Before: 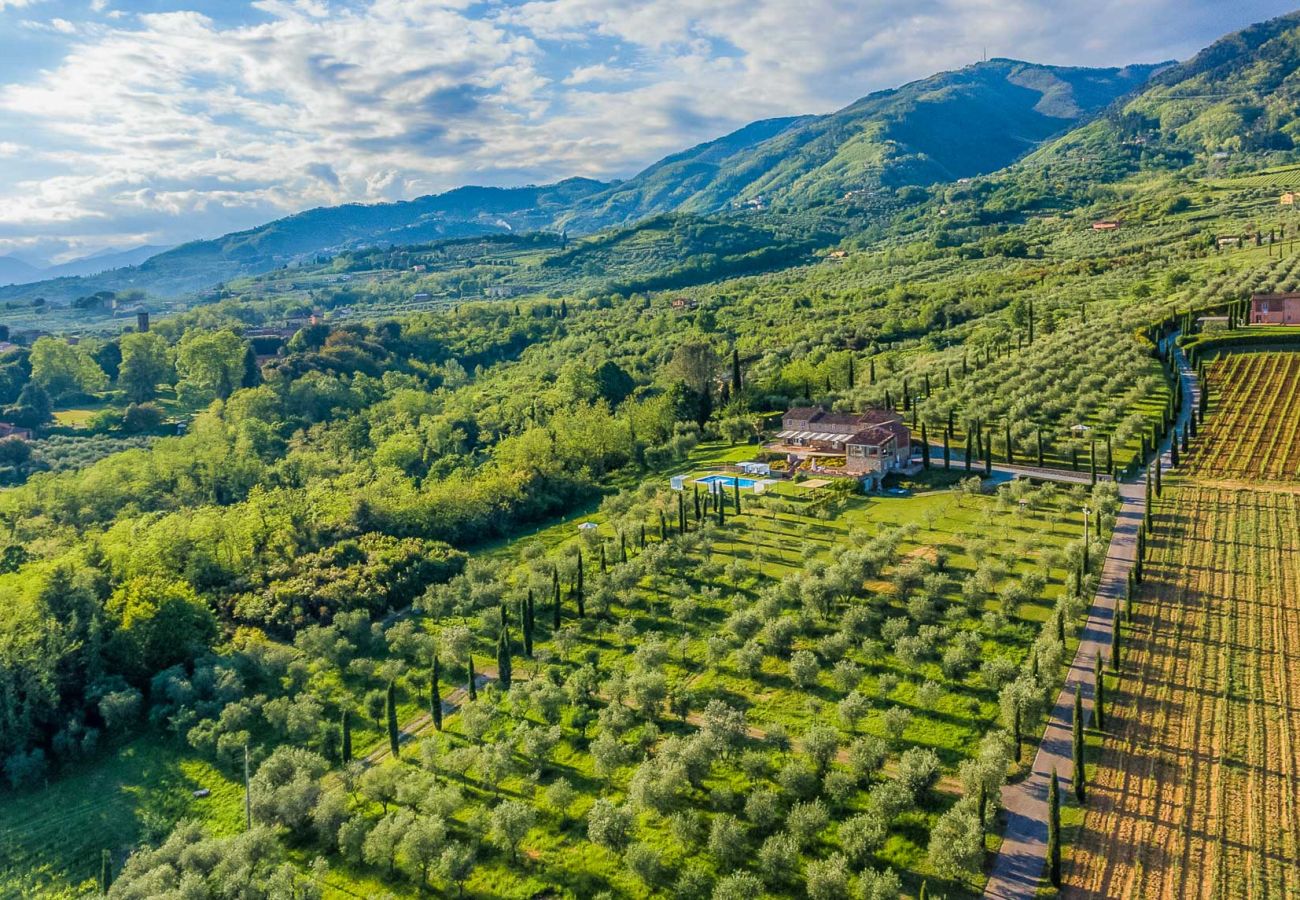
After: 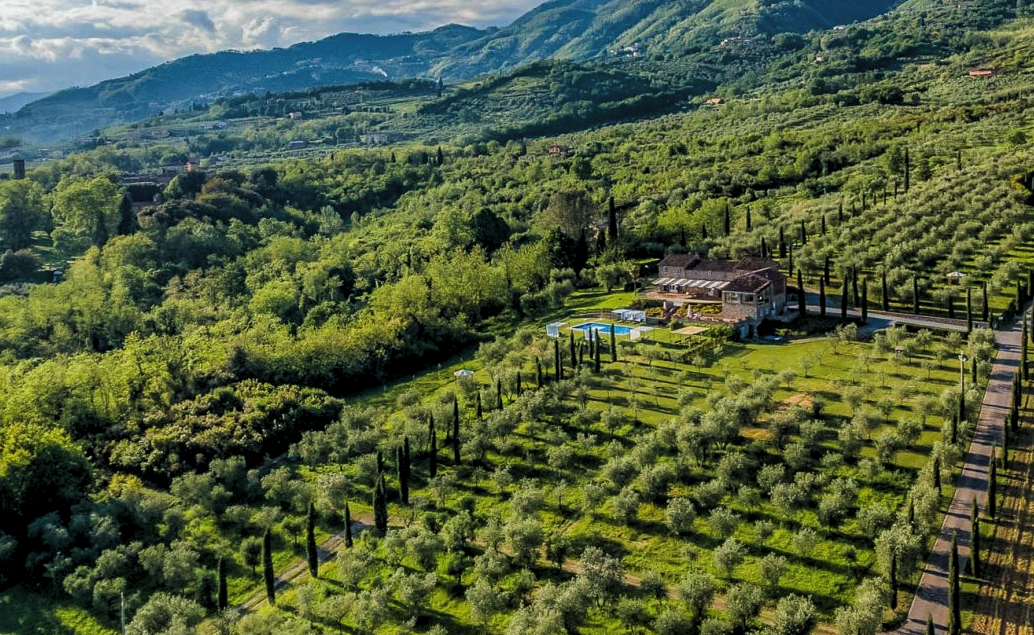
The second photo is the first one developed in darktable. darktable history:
levels: levels [0.116, 0.574, 1]
crop: left 9.6%, top 17.07%, right 10.856%, bottom 12.346%
